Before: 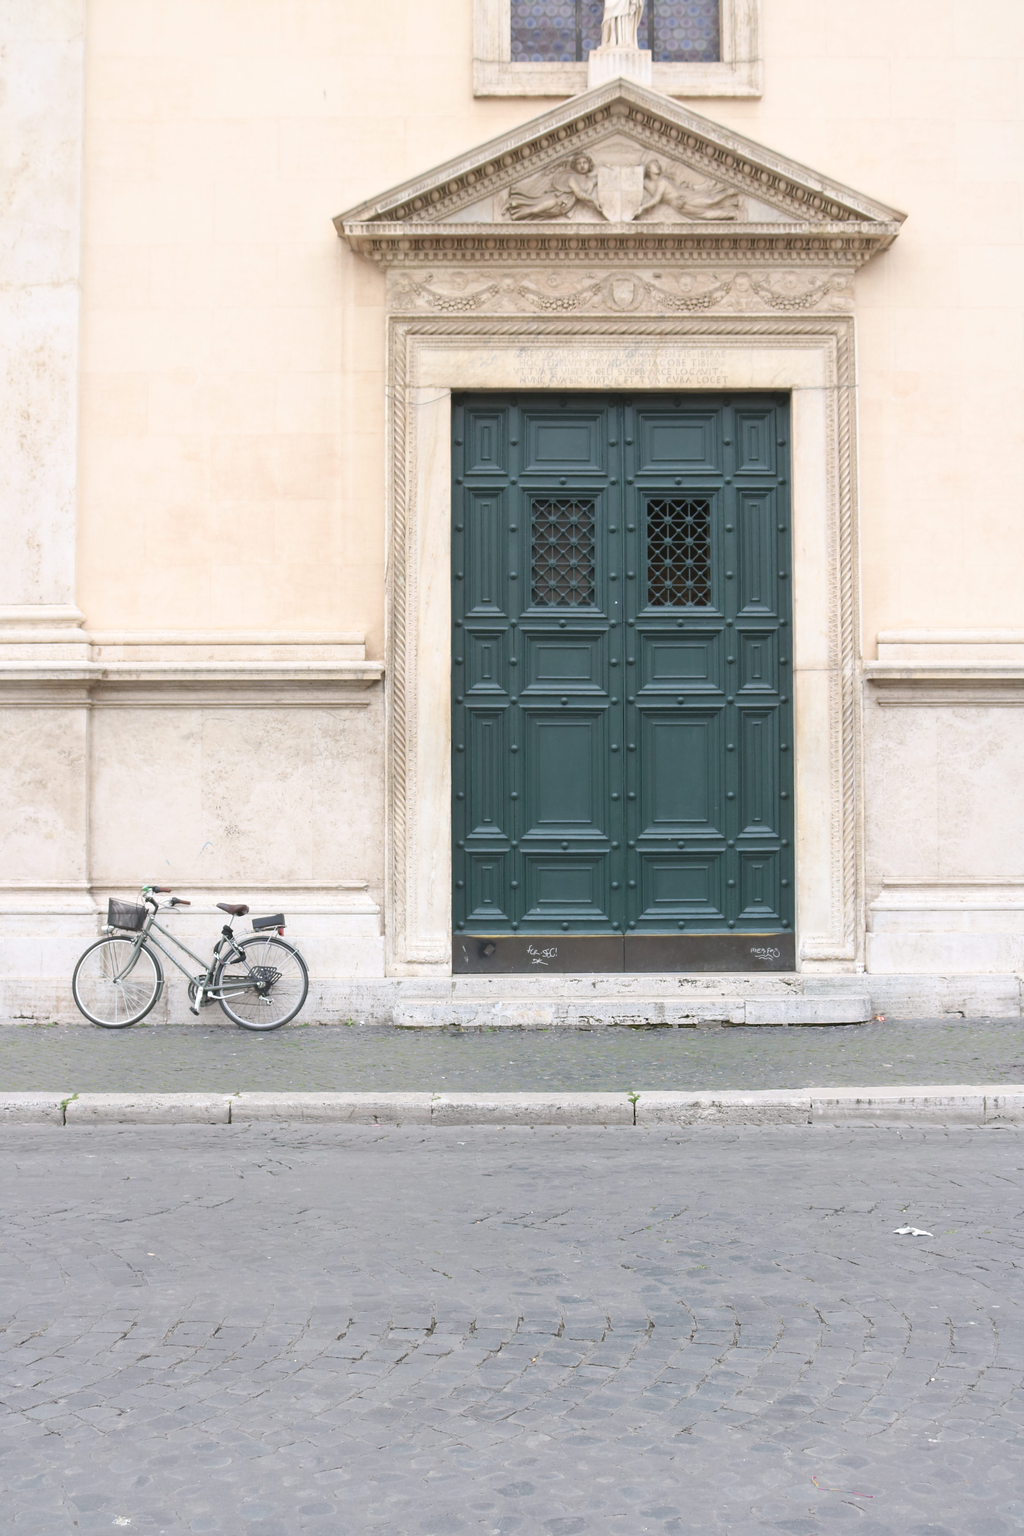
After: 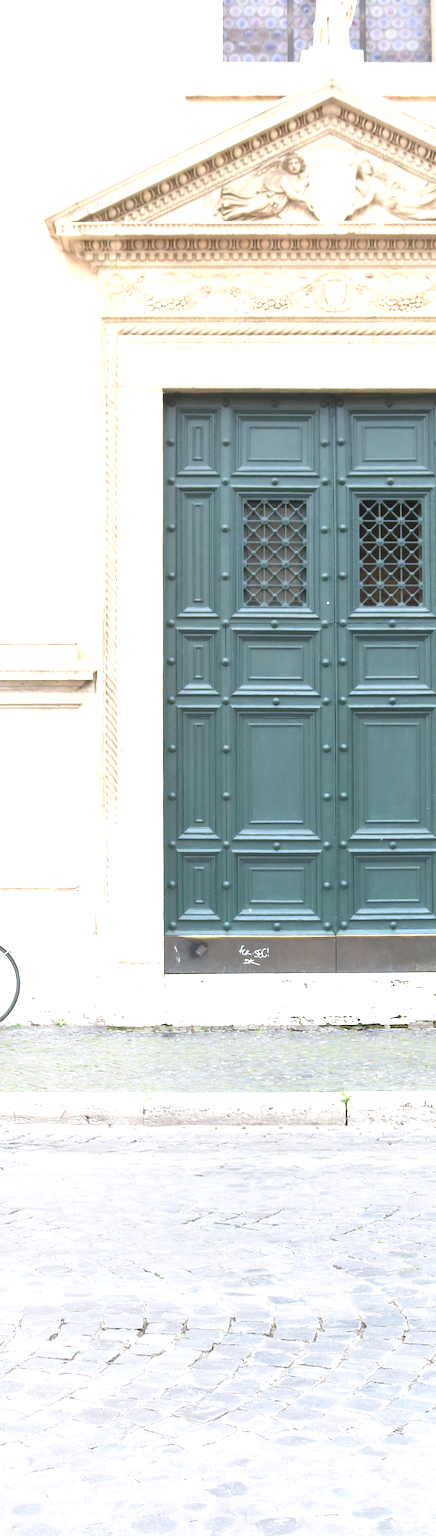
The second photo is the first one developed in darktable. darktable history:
crop: left 28.18%, right 29.18%
exposure: exposure 1.228 EV, compensate highlight preservation false
